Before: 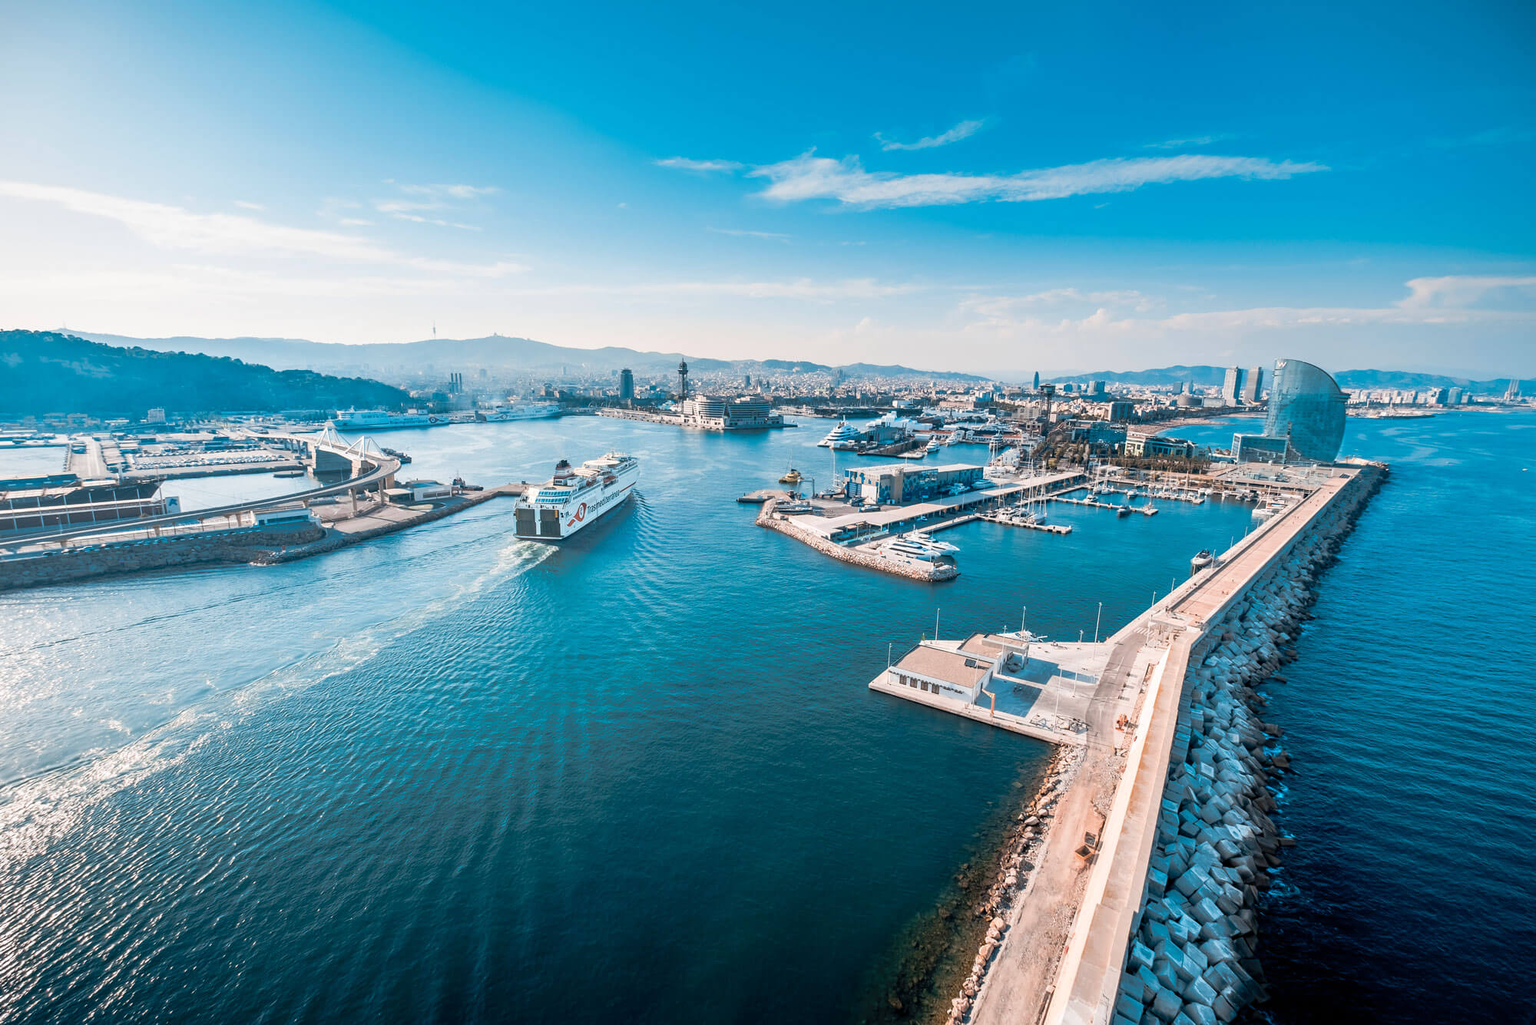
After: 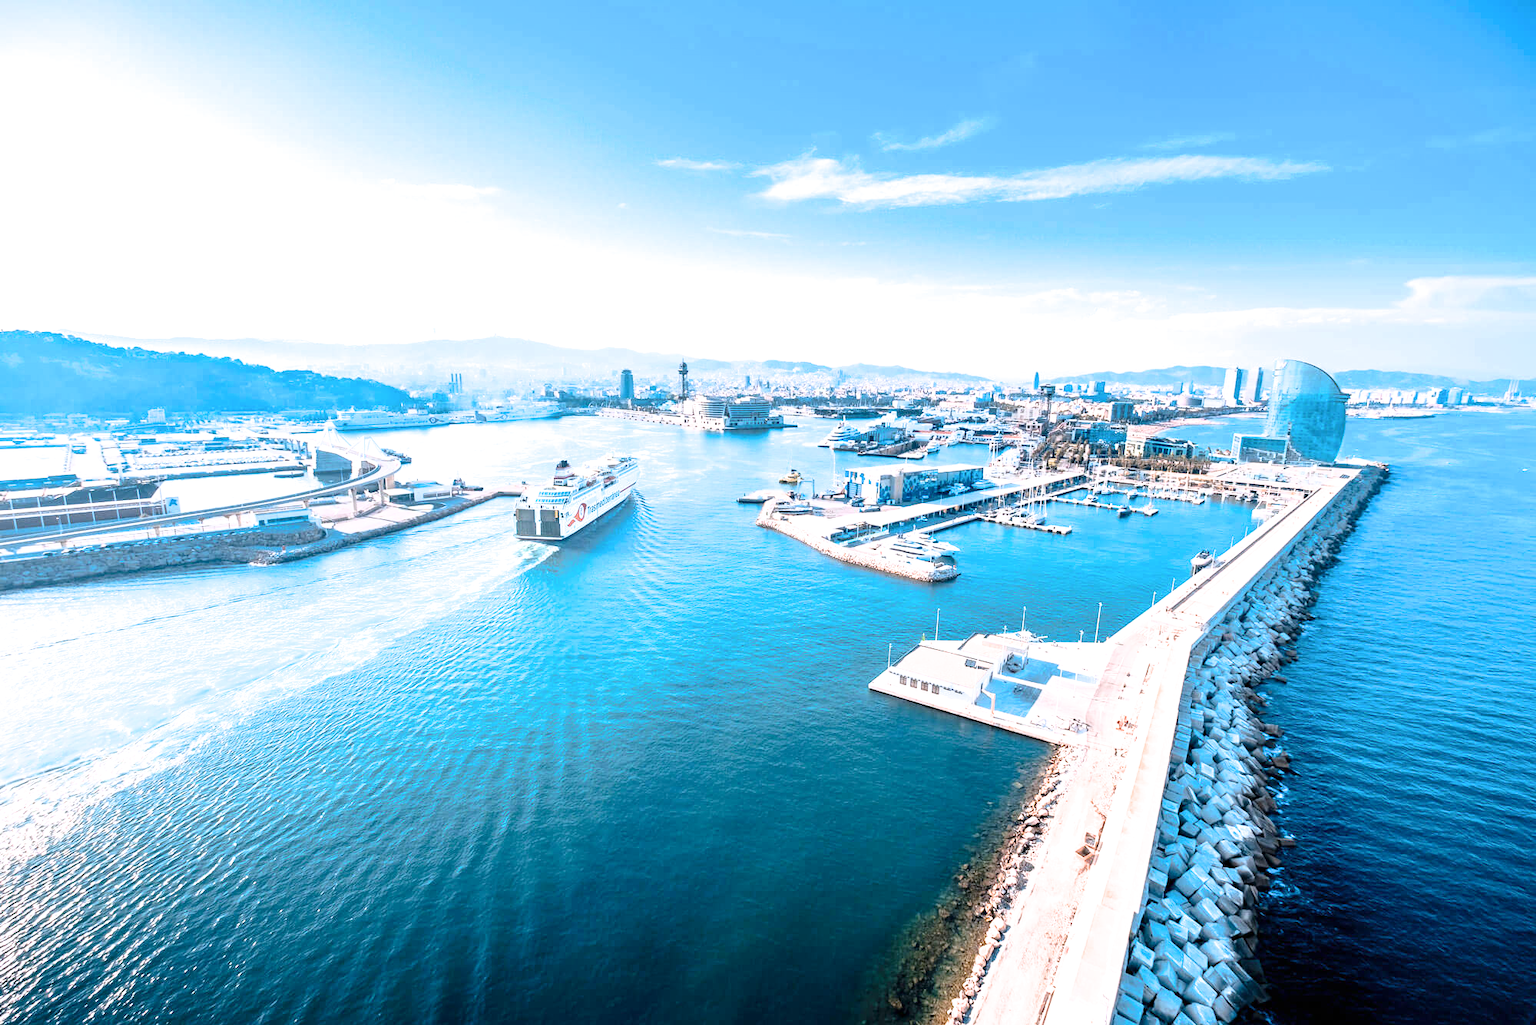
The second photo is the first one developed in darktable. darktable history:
exposure: black level correction 0, exposure 1.5 EV, compensate exposure bias true, compensate highlight preservation false
filmic rgb: black relative exposure -11.35 EV, white relative exposure 3.22 EV, hardness 6.76, color science v6 (2022)
white balance: red 0.984, blue 1.059
contrast brightness saturation: contrast 0.14
